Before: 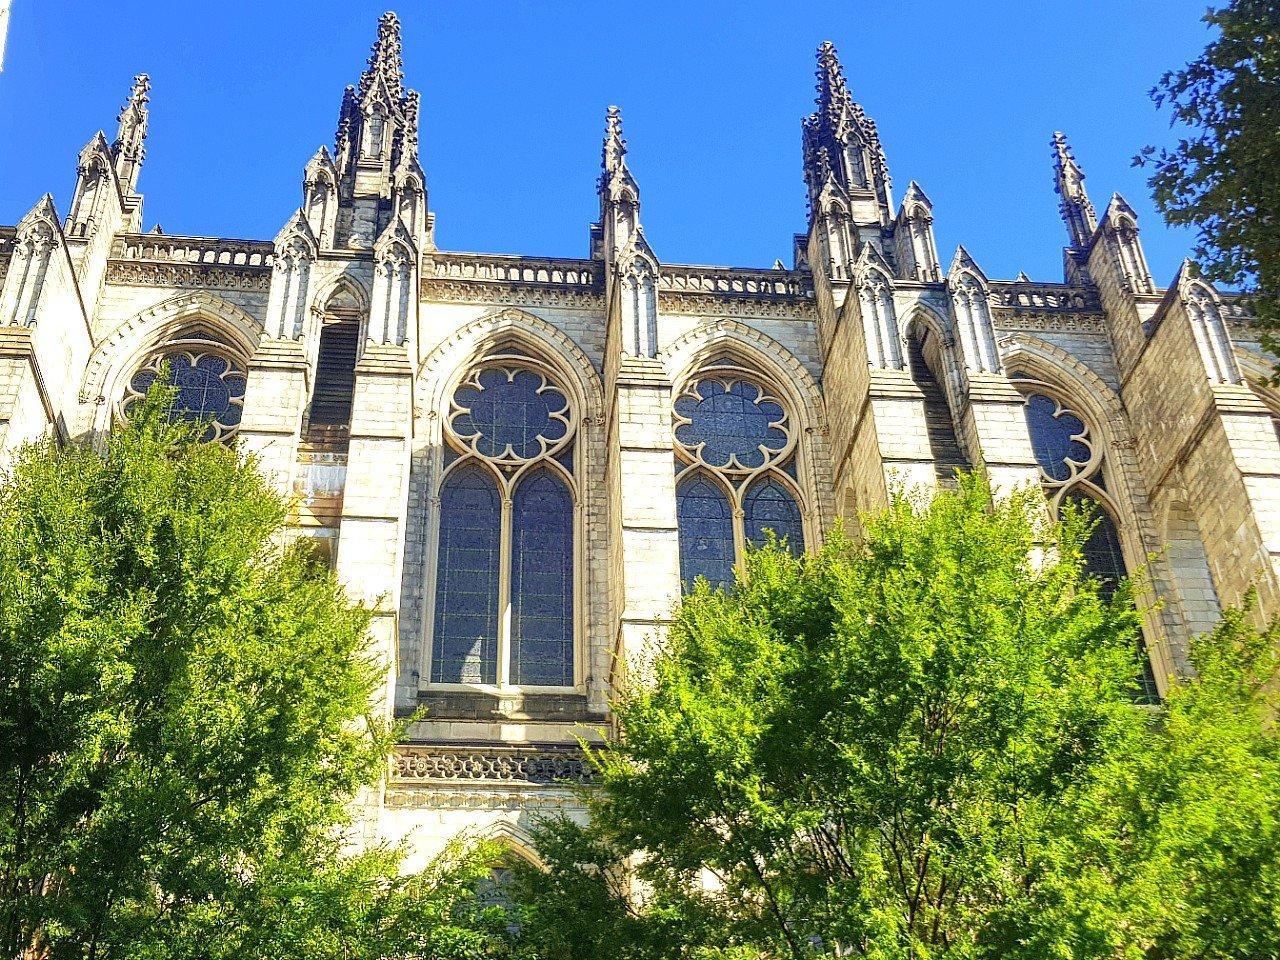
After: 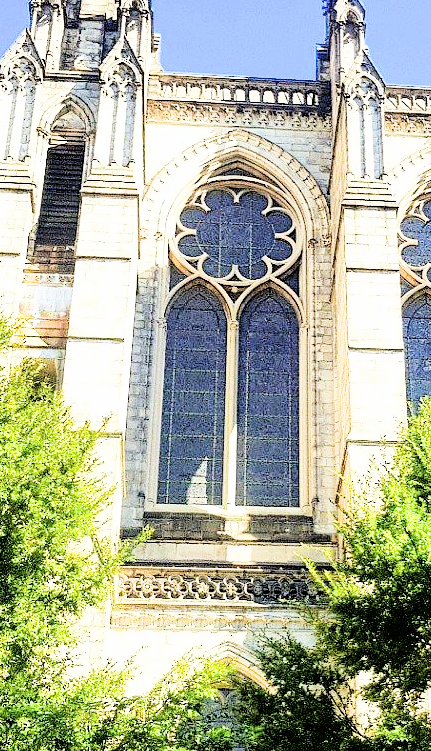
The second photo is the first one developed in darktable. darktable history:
exposure: exposure 0.201 EV, compensate highlight preservation false
crop and rotate: left 21.414%, top 18.734%, right 44.861%, bottom 2.965%
filmic rgb: black relative exposure -5.03 EV, white relative exposure 3.97 EV, threshold 2.94 EV, hardness 2.88, contrast 1.385, highlights saturation mix -21.48%, enable highlight reconstruction true
tone equalizer: -8 EV -1.08 EV, -7 EV -1.05 EV, -6 EV -0.827 EV, -5 EV -0.614 EV, -3 EV 0.603 EV, -2 EV 0.859 EV, -1 EV 1.01 EV, +0 EV 1.07 EV, mask exposure compensation -0.509 EV
